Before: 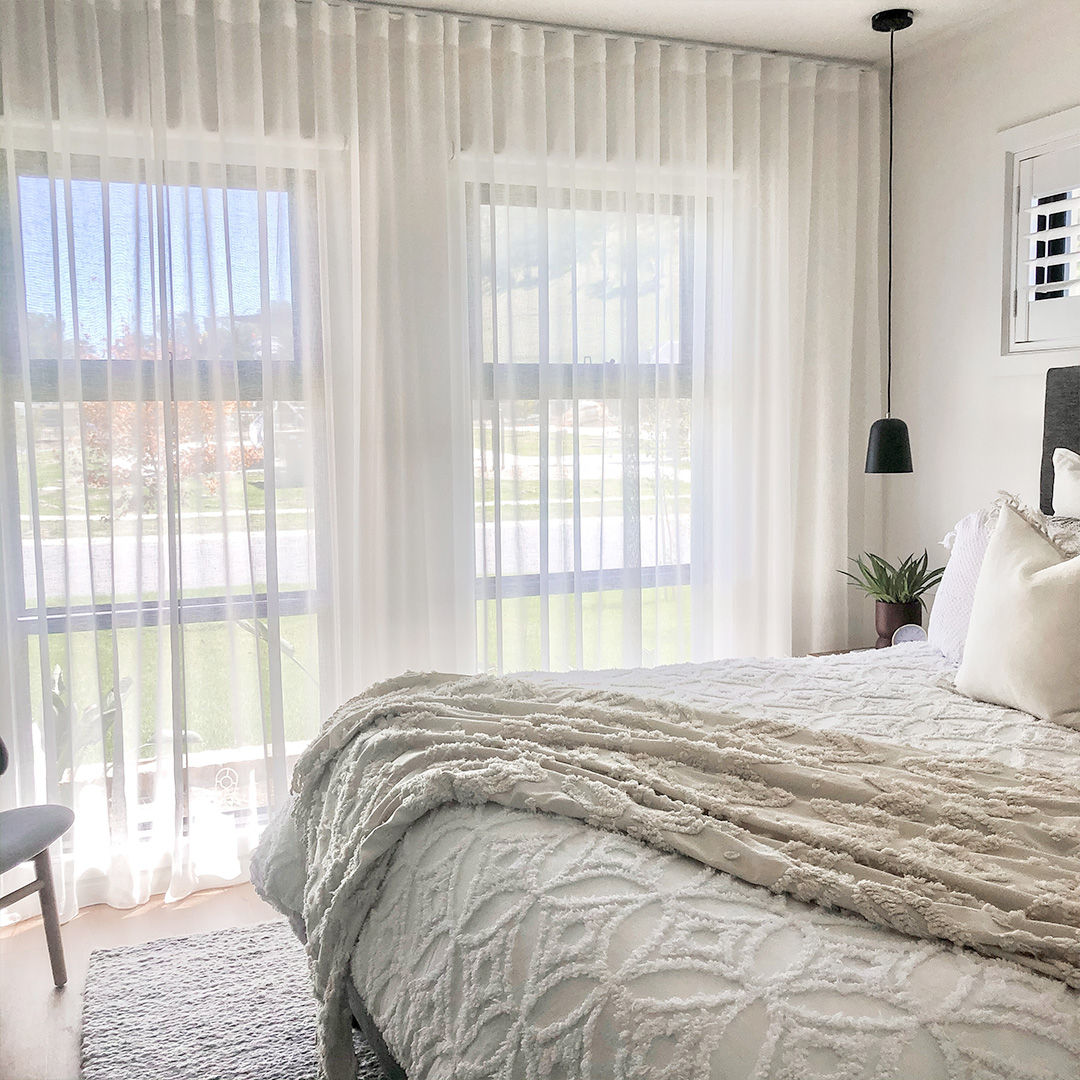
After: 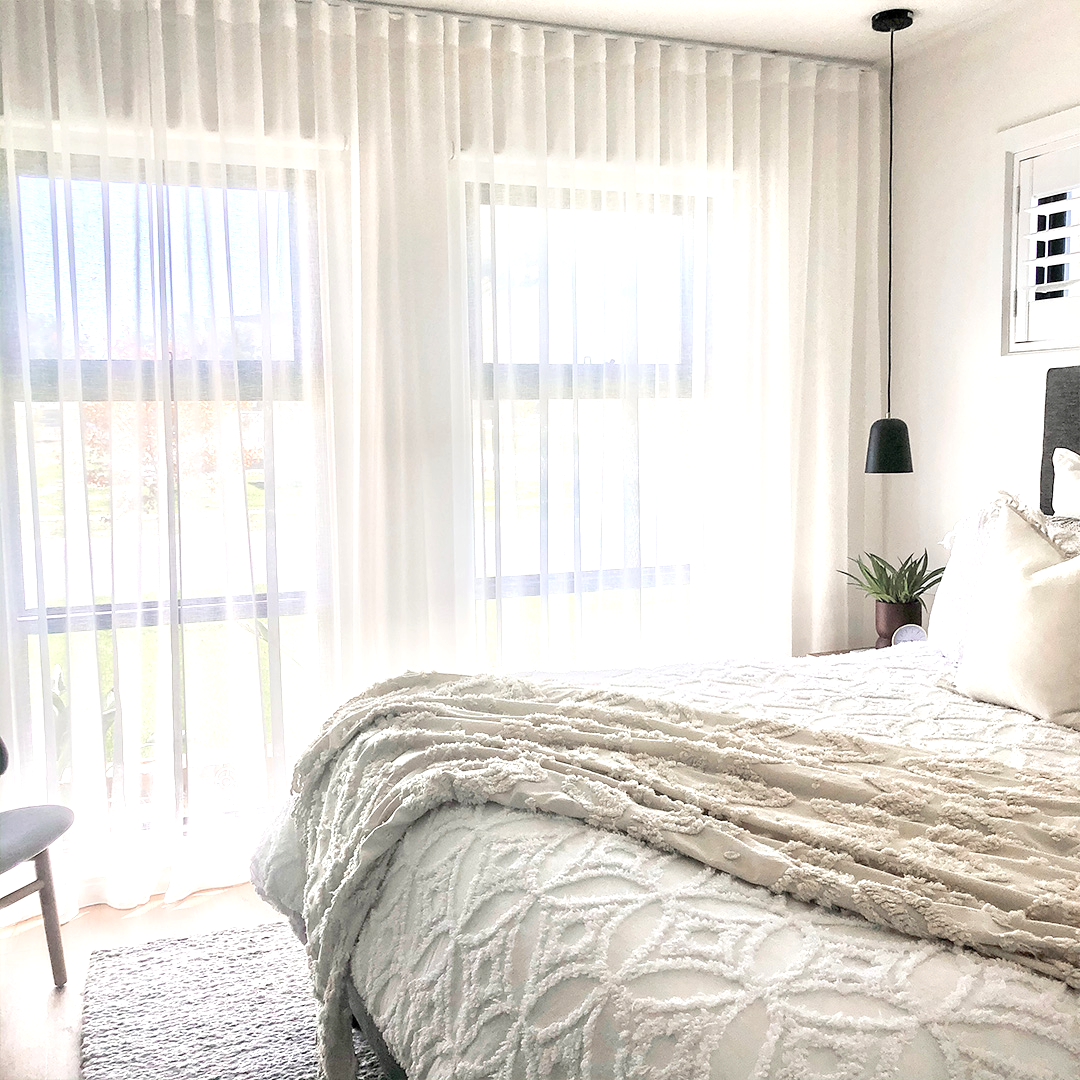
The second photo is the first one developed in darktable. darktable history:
exposure: exposure 0.561 EV, compensate exposure bias true, compensate highlight preservation false
